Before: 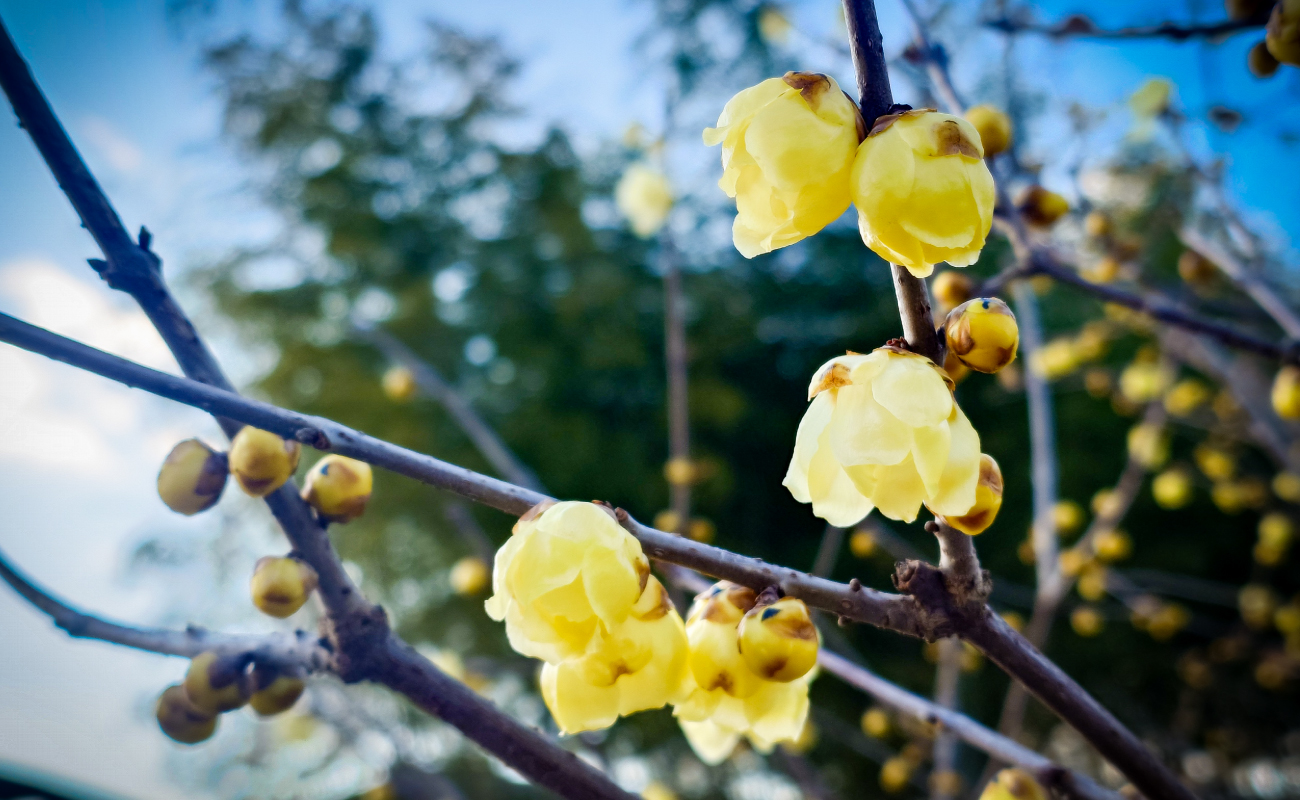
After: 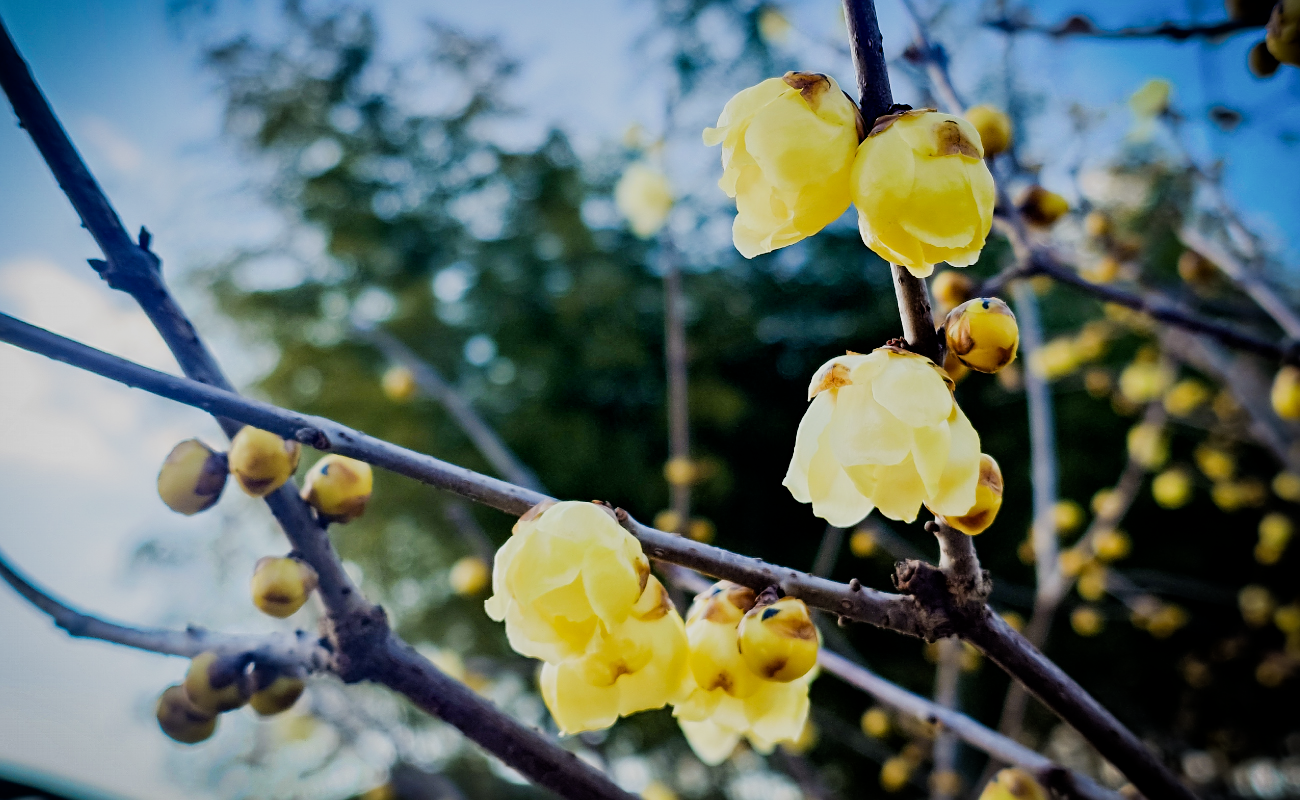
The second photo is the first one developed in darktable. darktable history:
sharpen: on, module defaults
local contrast: mode bilateral grid, contrast 10, coarseness 25, detail 115%, midtone range 0.2
filmic rgb: black relative exposure -7.65 EV, white relative exposure 4.56 EV, hardness 3.61, contrast 1.05
